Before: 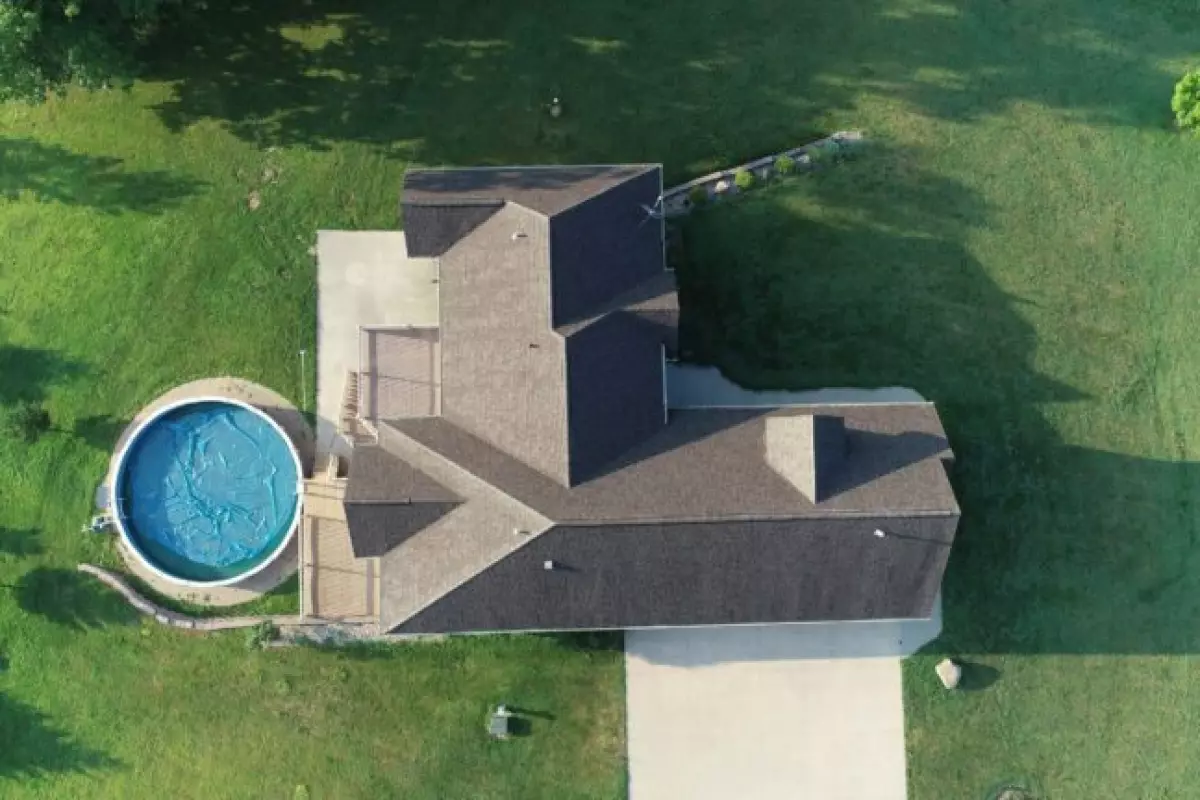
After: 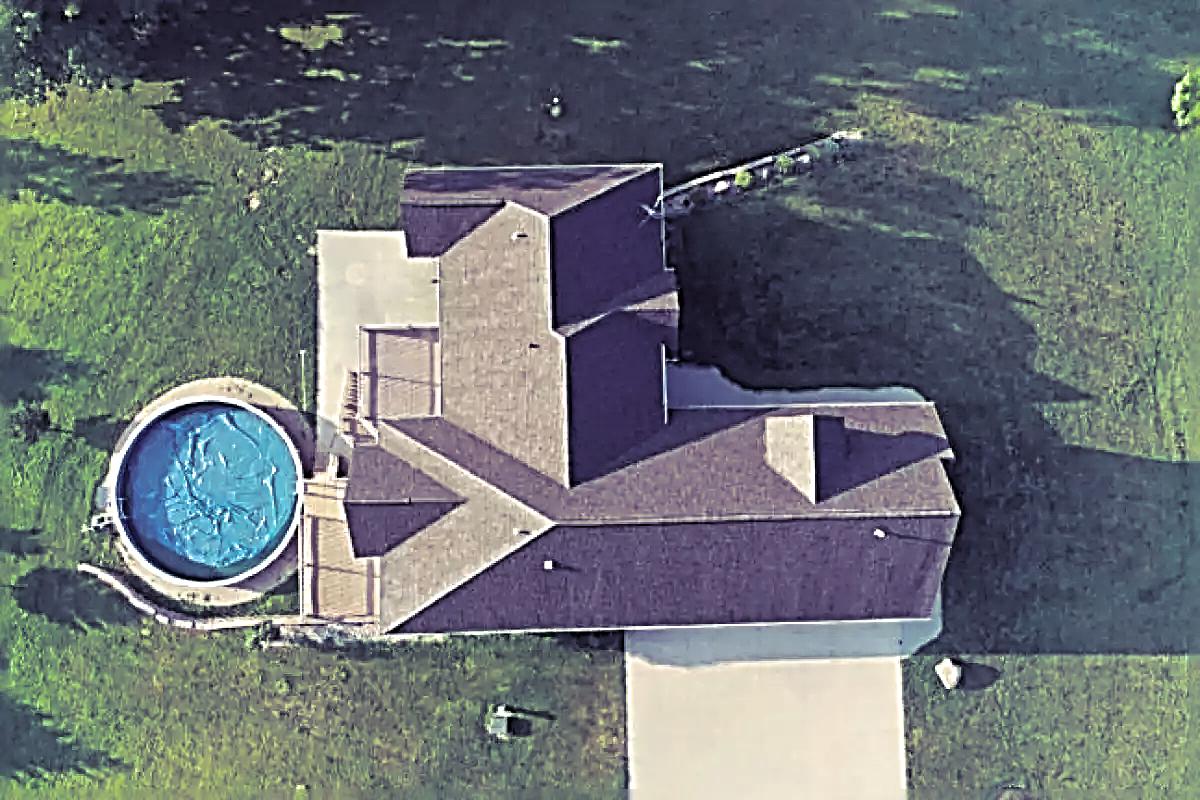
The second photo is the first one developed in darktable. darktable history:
sharpen: radius 4.001, amount 2
tone equalizer: -8 EV 1 EV, -7 EV 1 EV, -6 EV 1 EV, -5 EV 1 EV, -4 EV 1 EV, -3 EV 0.75 EV, -2 EV 0.5 EV, -1 EV 0.25 EV
split-toning: shadows › hue 255.6°, shadows › saturation 0.66, highlights › hue 43.2°, highlights › saturation 0.68, balance -50.1
